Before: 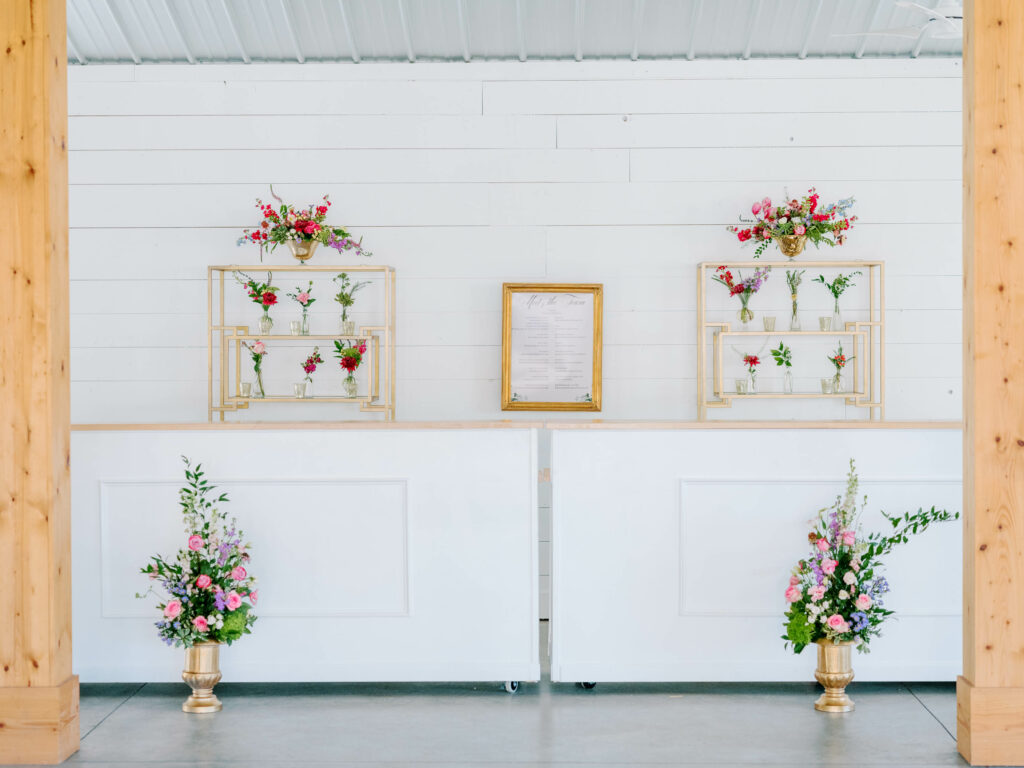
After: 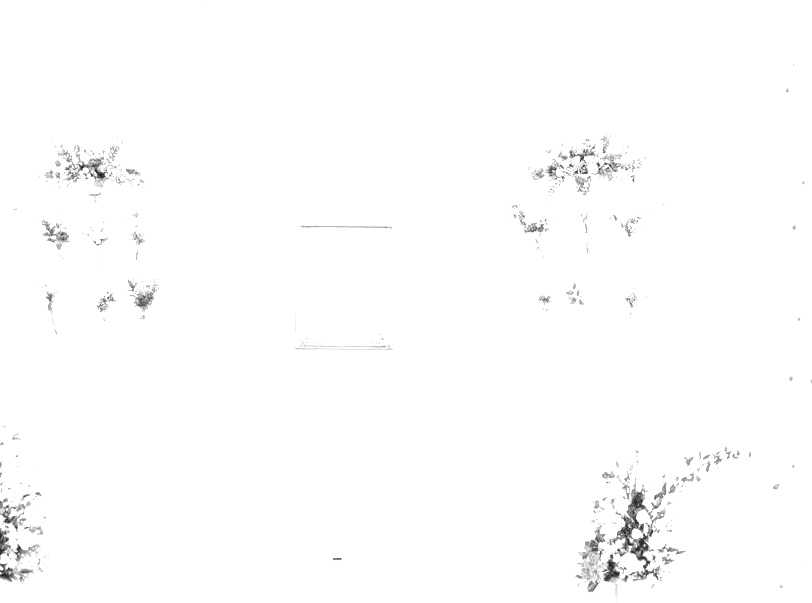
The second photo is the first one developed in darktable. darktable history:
tone equalizer: -8 EV -0.436 EV, -7 EV -0.36 EV, -6 EV -0.307 EV, -5 EV -0.261 EV, -3 EV 0.195 EV, -2 EV 0.347 EV, -1 EV 0.387 EV, +0 EV 0.437 EV, smoothing 1
exposure: black level correction 0.001, exposure 1.725 EV, compensate highlight preservation false
color zones: curves: ch0 [(0.006, 0.385) (0.143, 0.563) (0.243, 0.321) (0.352, 0.464) (0.516, 0.456) (0.625, 0.5) (0.75, 0.5) (0.875, 0.5)]; ch1 [(0, 0.5) (0.134, 0.504) (0.246, 0.463) (0.421, 0.515) (0.5, 0.56) (0.625, 0.5) (0.75, 0.5) (0.875, 0.5)]; ch2 [(0, 0.5) (0.131, 0.426) (0.307, 0.289) (0.38, 0.188) (0.513, 0.216) (0.625, 0.548) (0.75, 0.468) (0.838, 0.396) (0.971, 0.311)]
color calibration: output gray [0.21, 0.42, 0.37, 0], gray › normalize channels true, illuminant same as pipeline (D50), adaptation none (bypass), x 0.332, y 0.334, temperature 5008.41 K, gamut compression 0.017
crop and rotate: left 20.244%, top 8.063%, right 0.367%, bottom 13.365%
local contrast: highlights 36%, detail 134%
